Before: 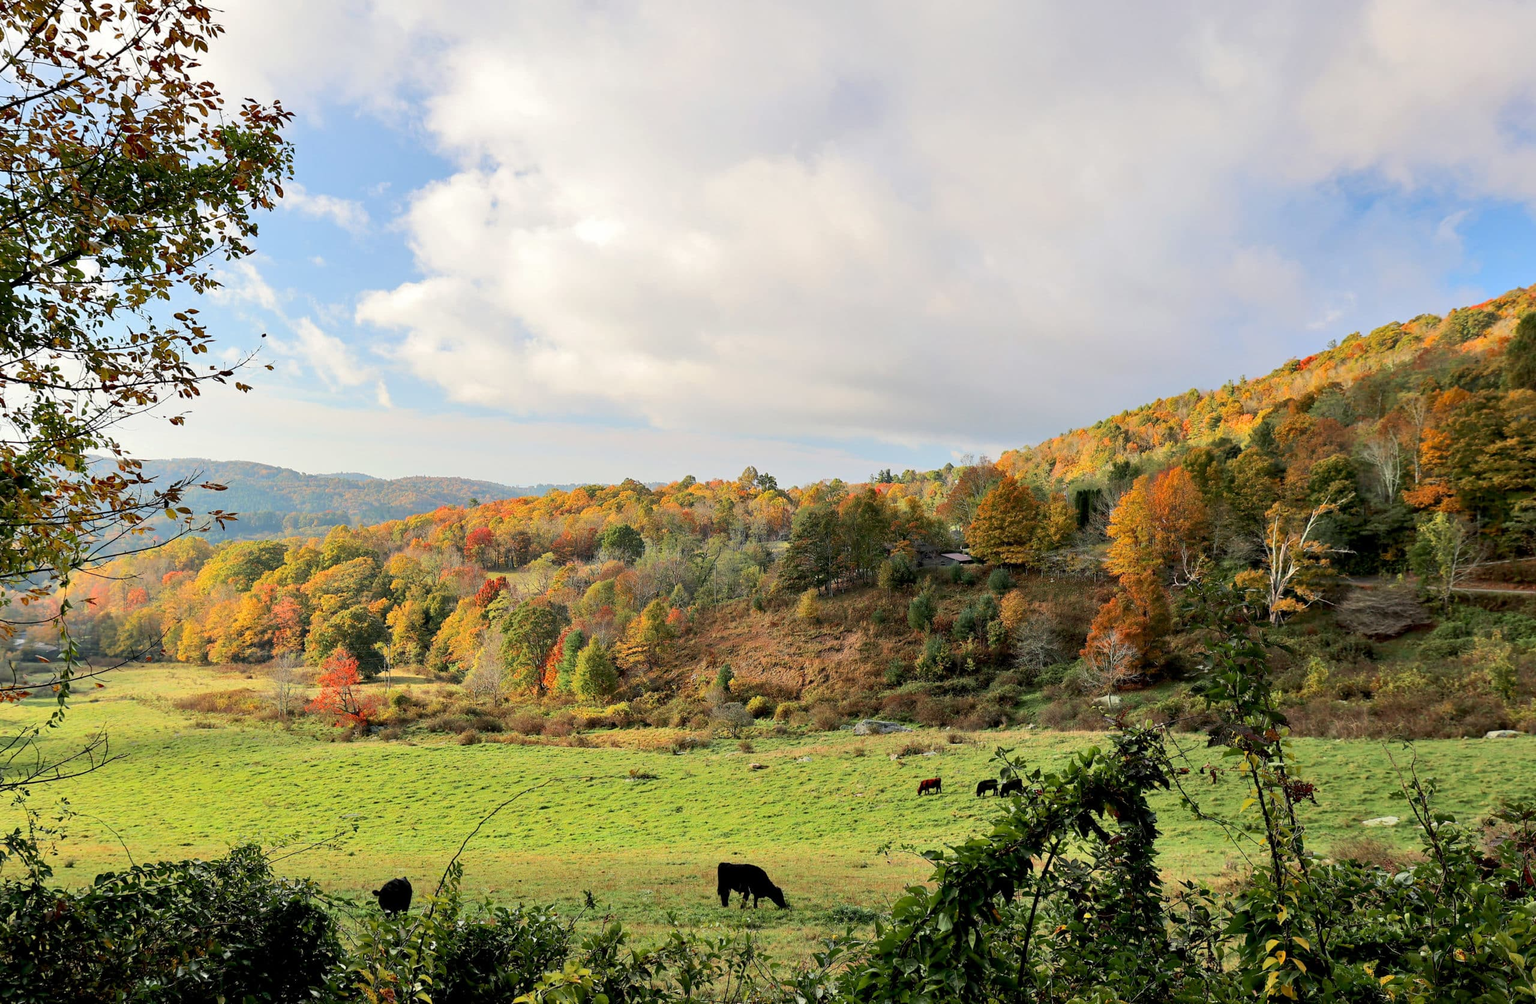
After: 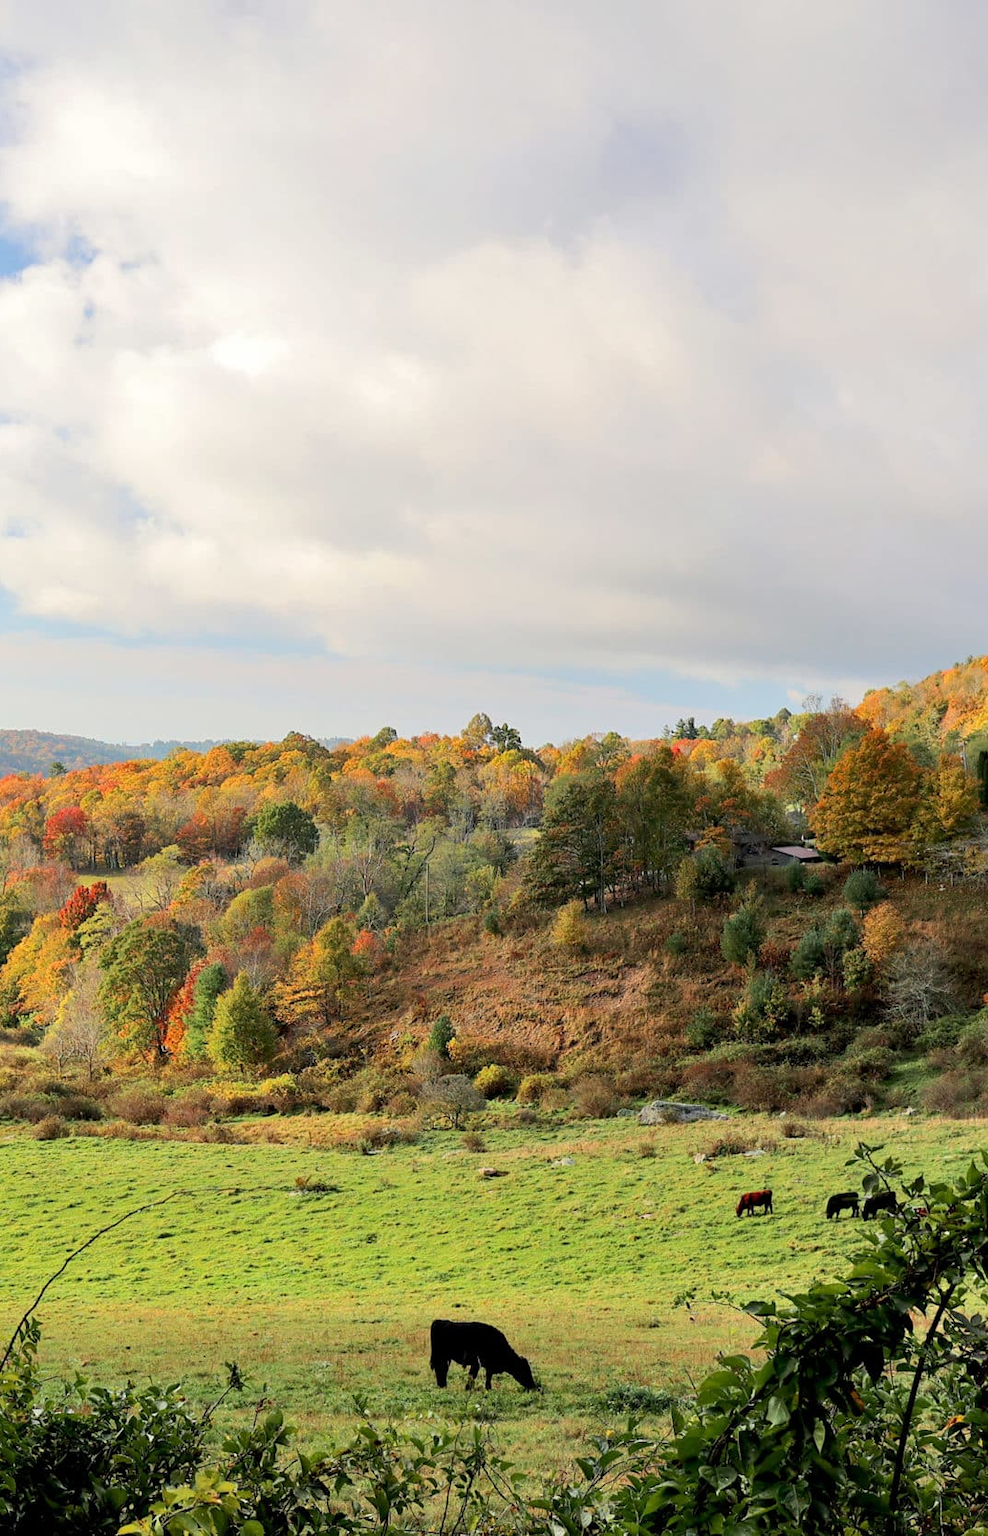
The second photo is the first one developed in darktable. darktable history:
crop: left 28.422%, right 29.498%
